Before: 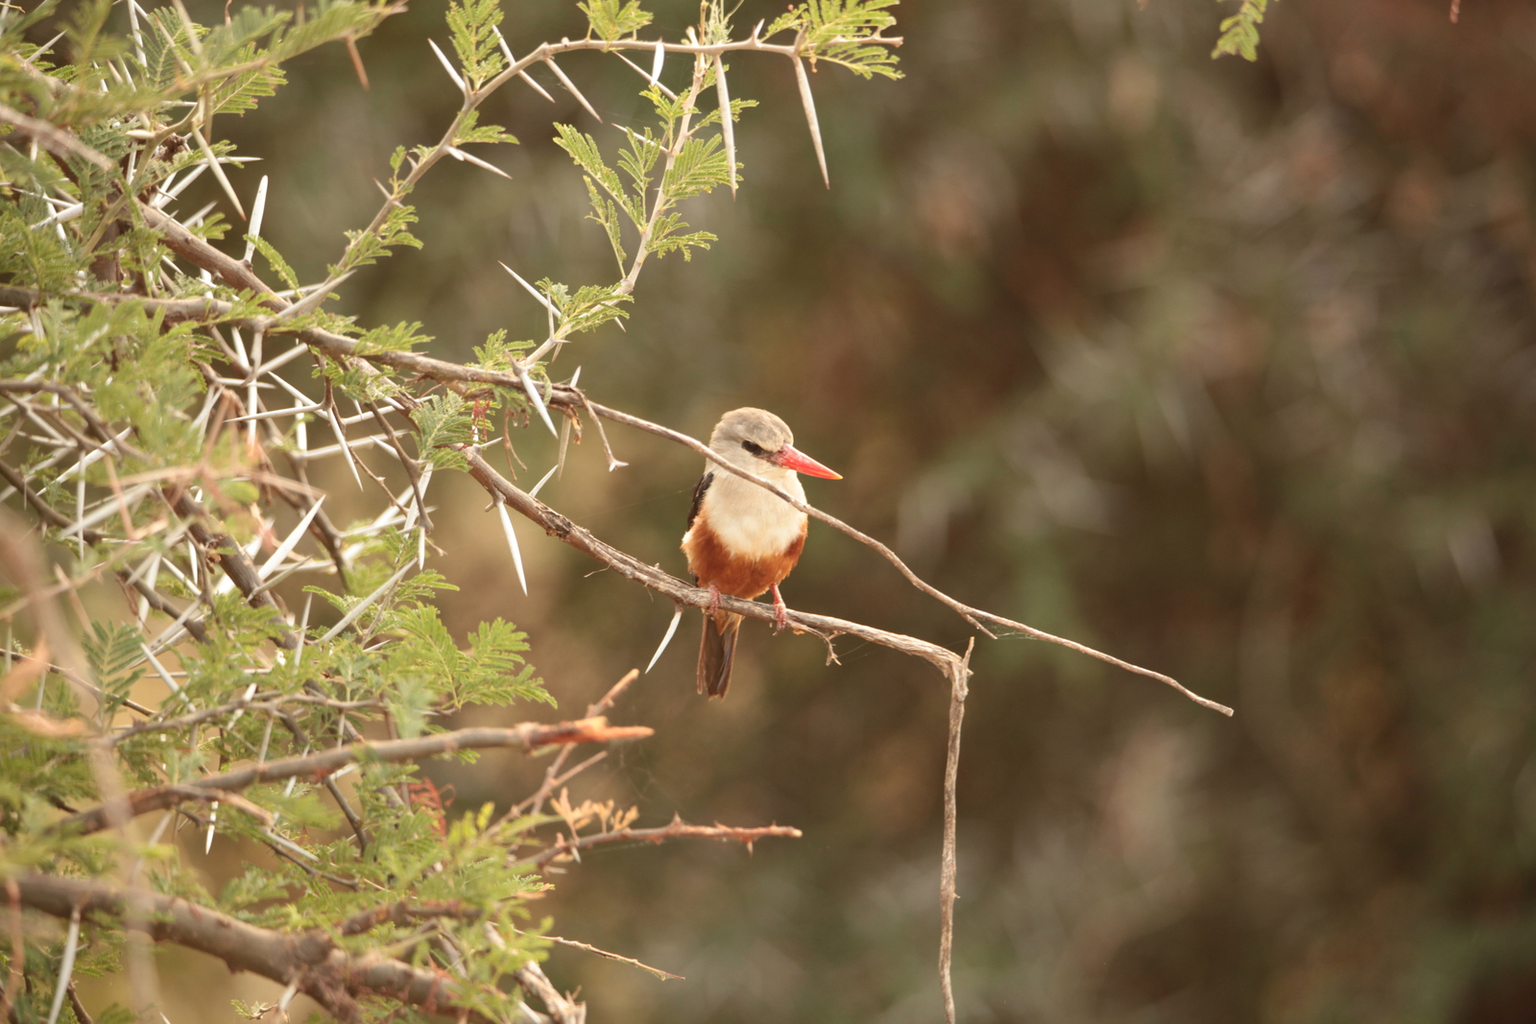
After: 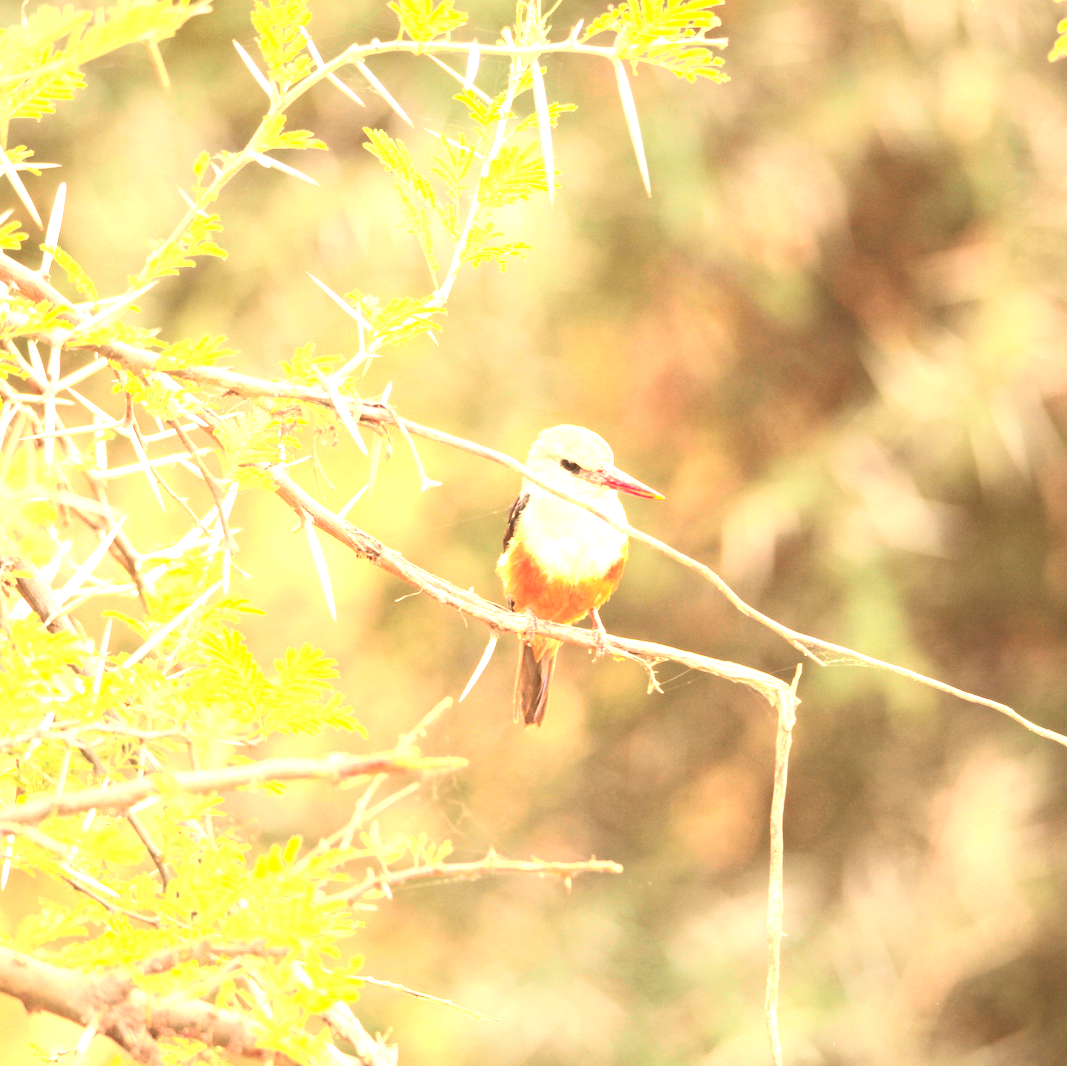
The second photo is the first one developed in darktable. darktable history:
exposure: black level correction 0, exposure 1.618 EV, compensate highlight preservation false
contrast brightness saturation: contrast 0.199, brightness 0.166, saturation 0.216
crop and rotate: left 13.402%, right 19.893%
tone equalizer: -8 EV -0.725 EV, -7 EV -0.698 EV, -6 EV -0.597 EV, -5 EV -0.391 EV, -3 EV 0.391 EV, -2 EV 0.6 EV, -1 EV 0.696 EV, +0 EV 0.746 EV, edges refinement/feathering 500, mask exposure compensation -1.57 EV, preserve details no
